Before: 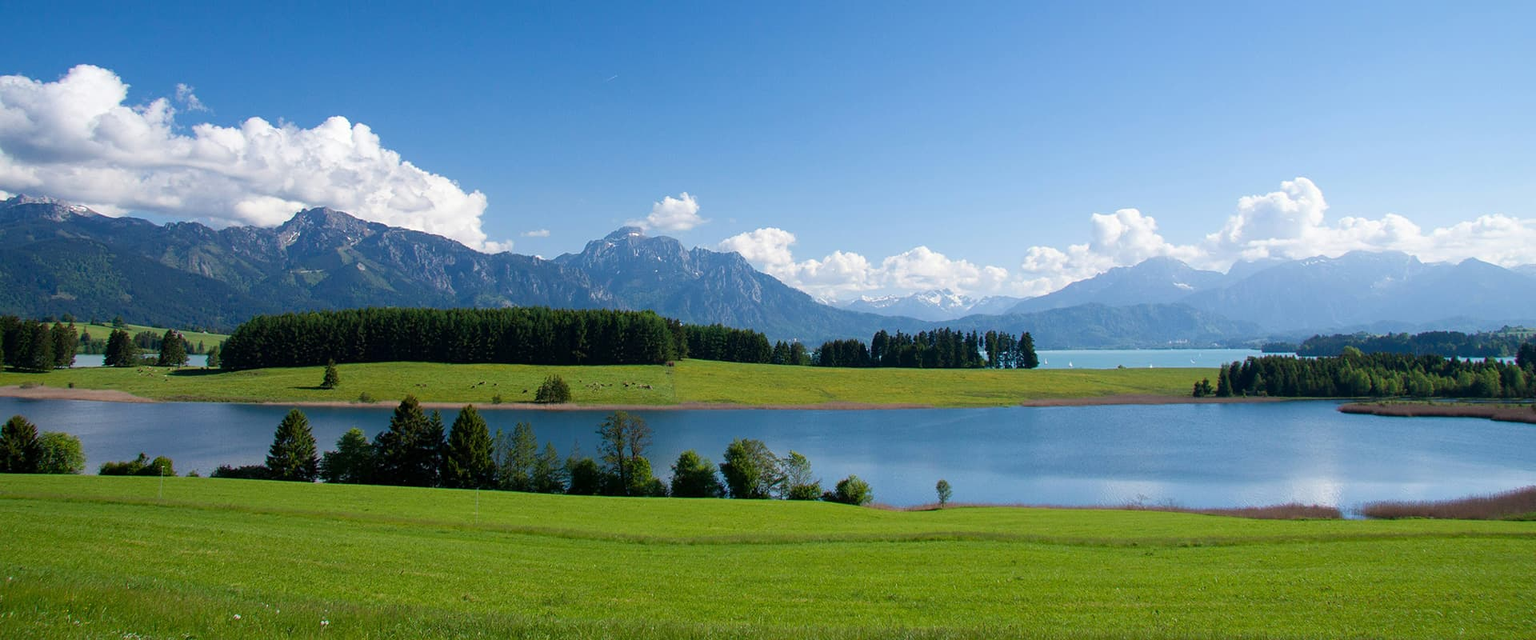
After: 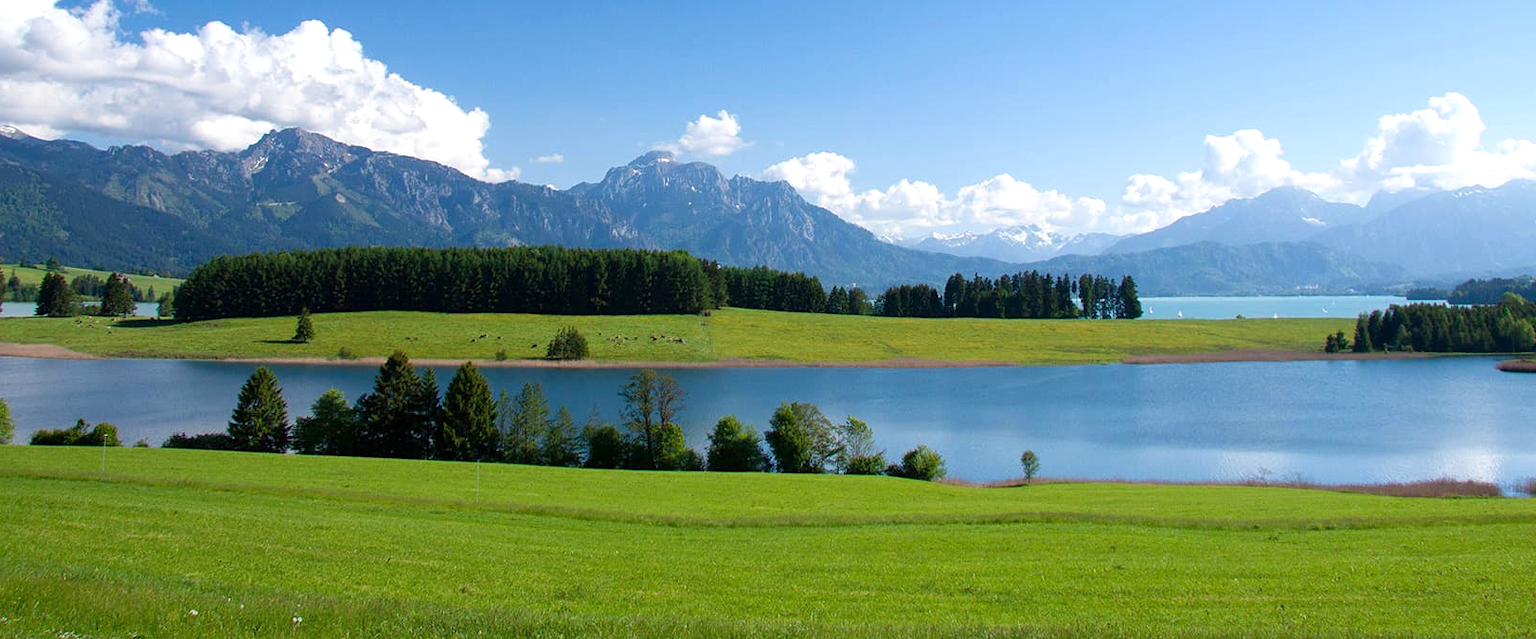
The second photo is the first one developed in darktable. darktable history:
crop and rotate: left 4.842%, top 15.51%, right 10.668%
exposure: exposure 0.3 EV, compensate highlight preservation false
